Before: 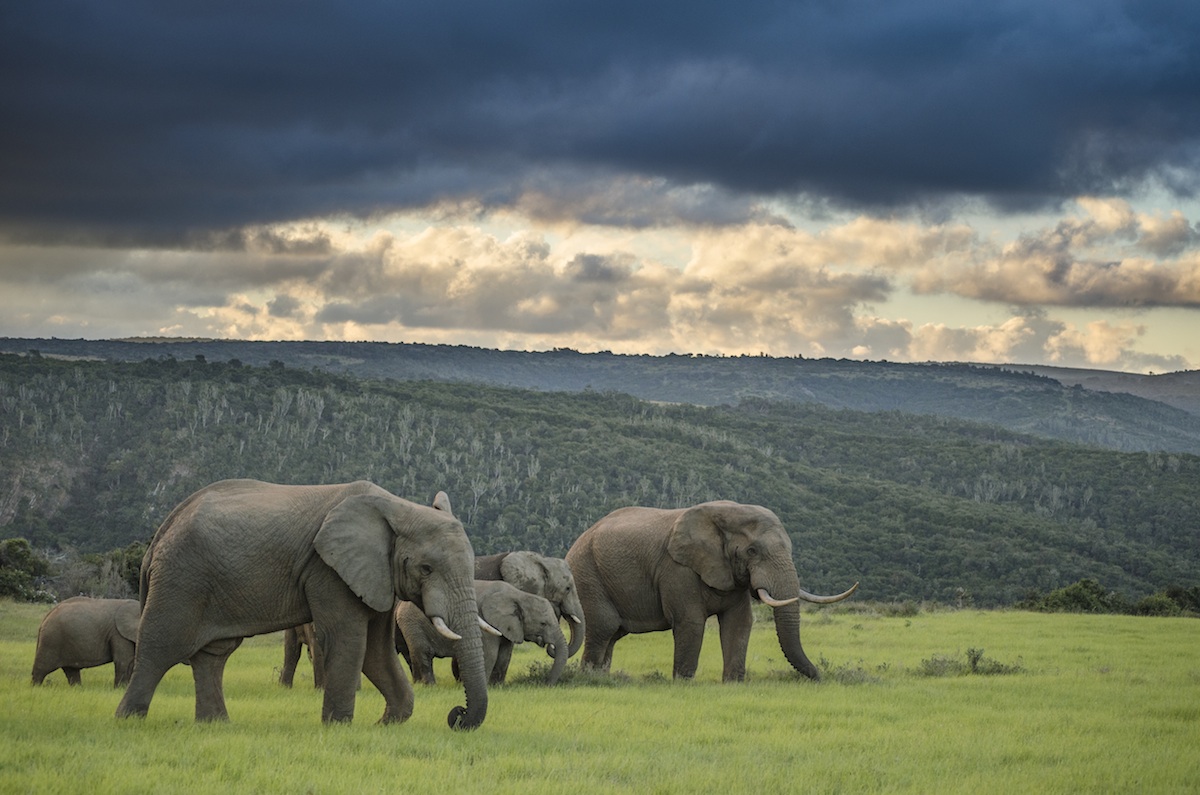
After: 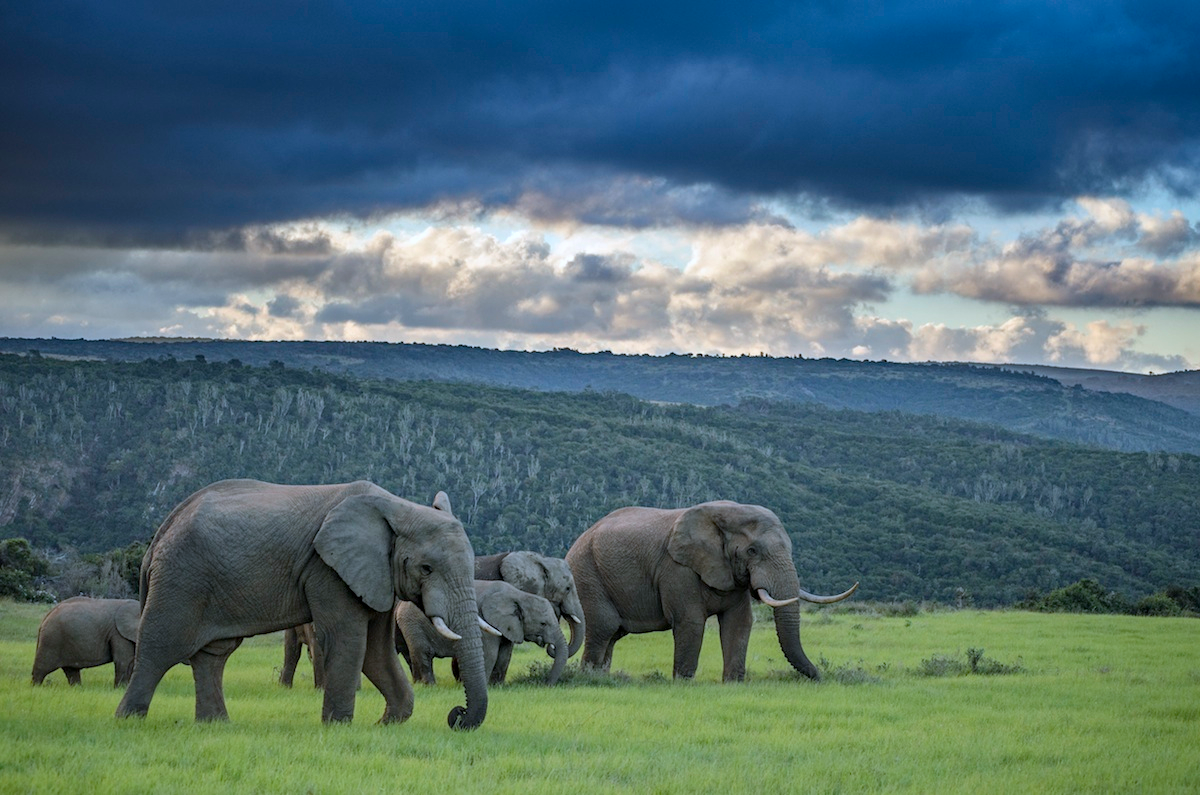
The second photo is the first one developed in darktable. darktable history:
white balance: red 0.948, green 1.02, blue 1.176
haze removal: compatibility mode true, adaptive false
